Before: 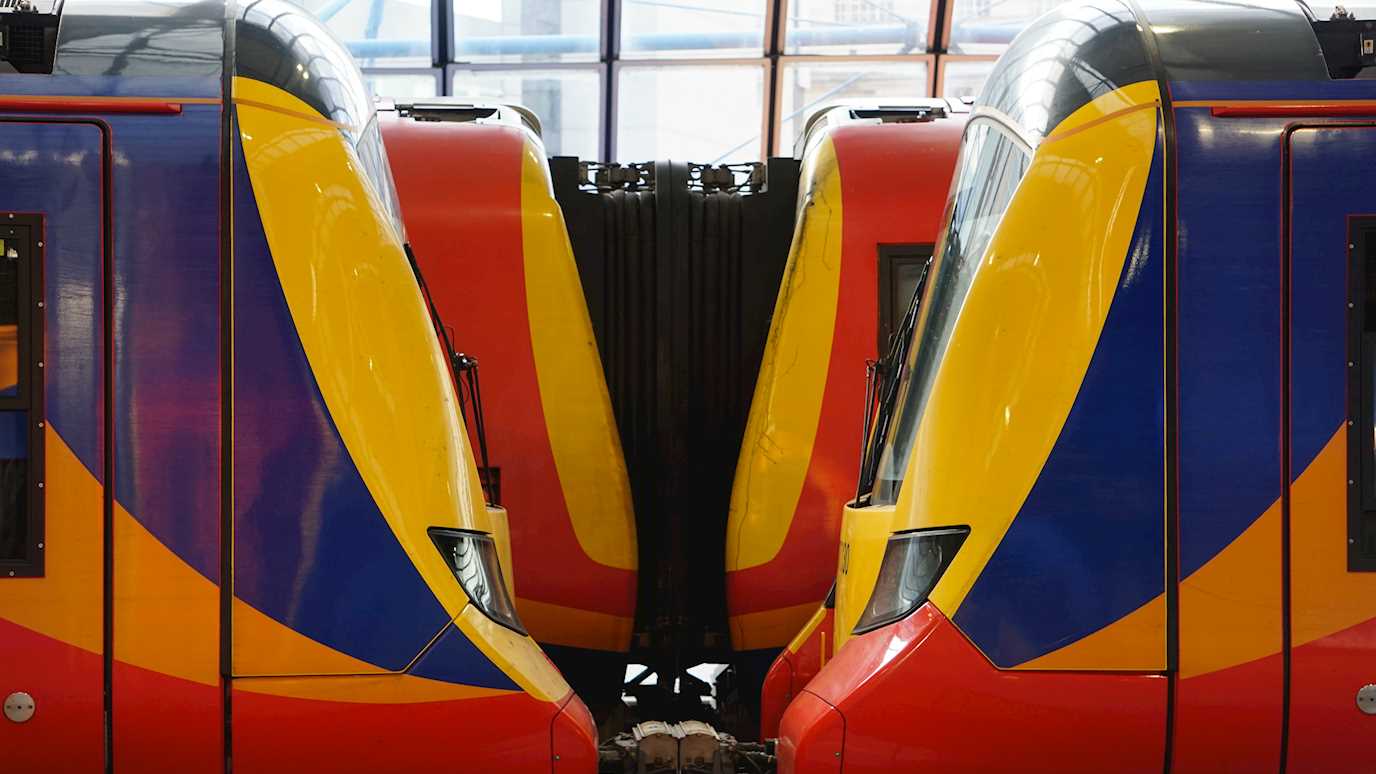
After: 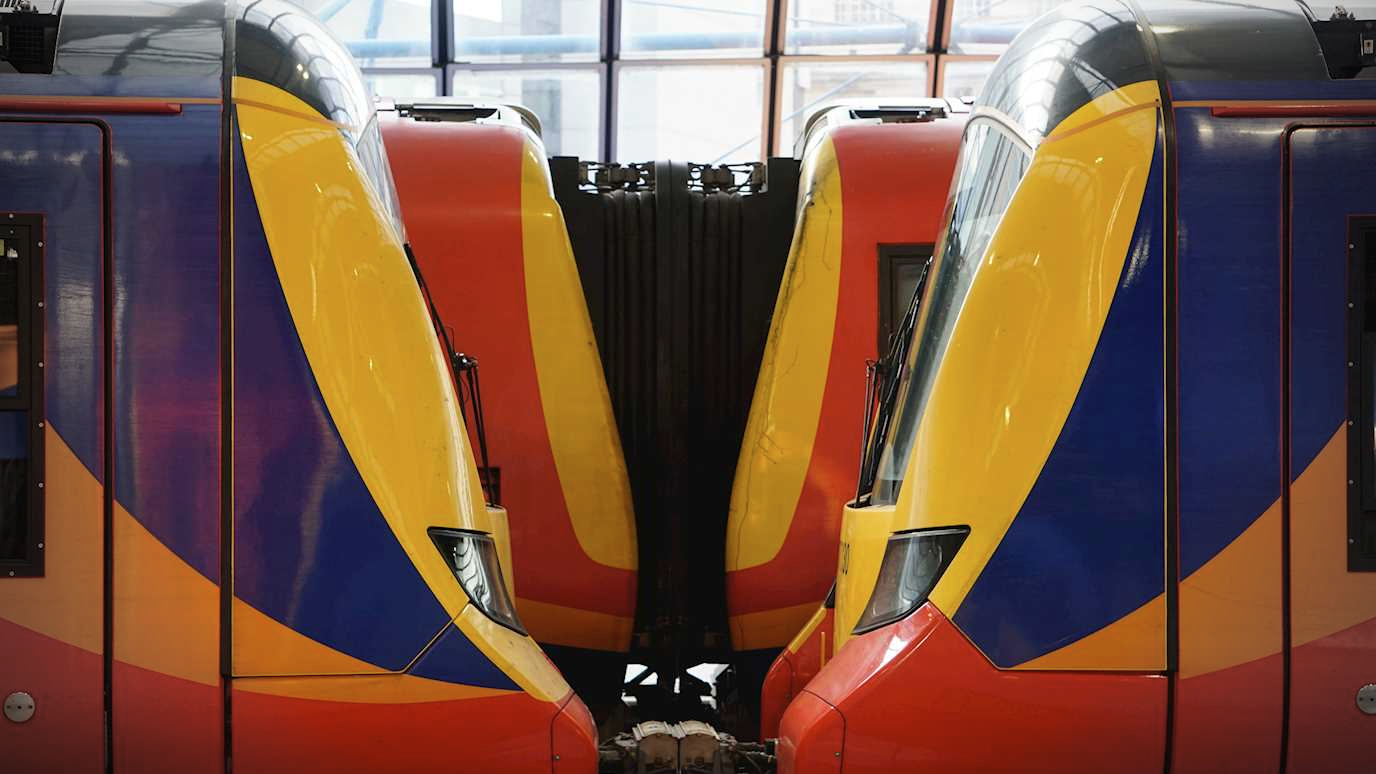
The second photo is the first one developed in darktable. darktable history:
vignetting: fall-off start 75.16%, brightness -0.575, width/height ratio 1.082, unbound false
contrast brightness saturation: saturation -0.105
